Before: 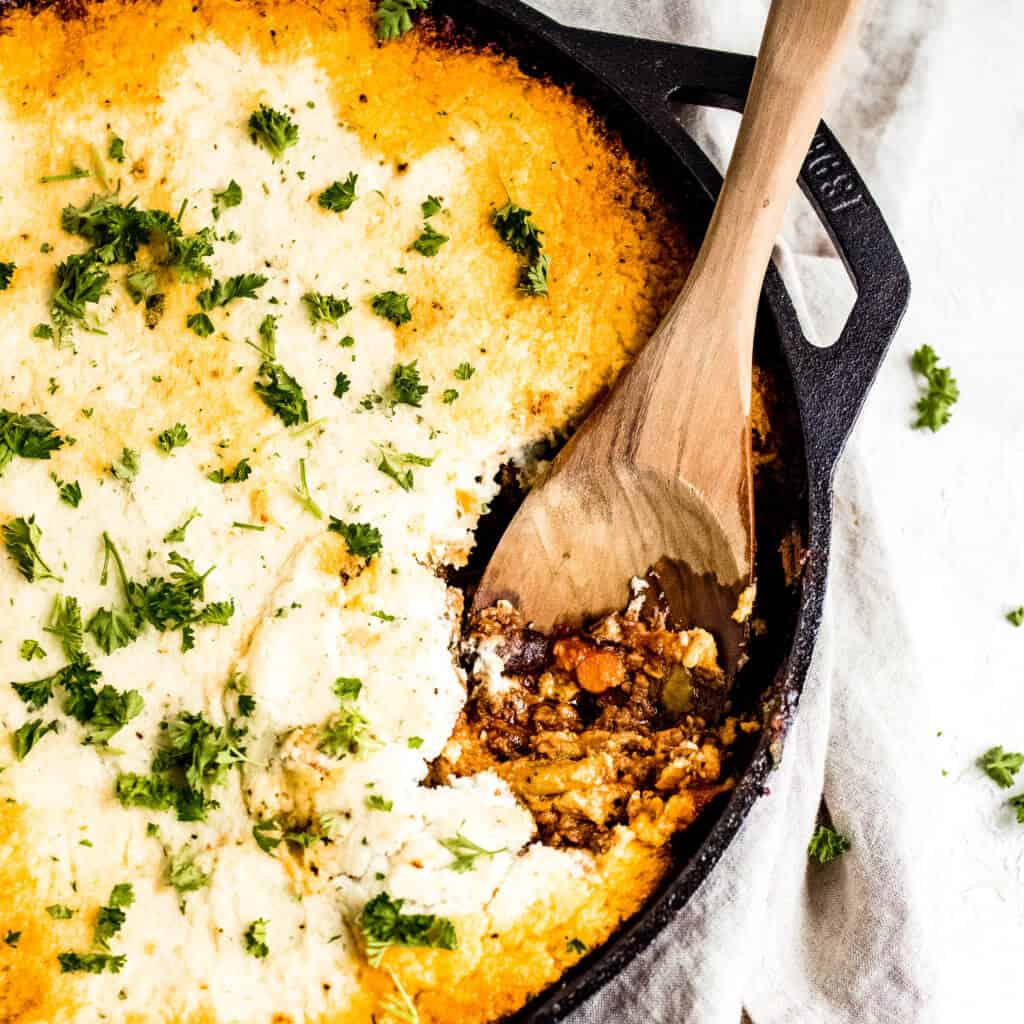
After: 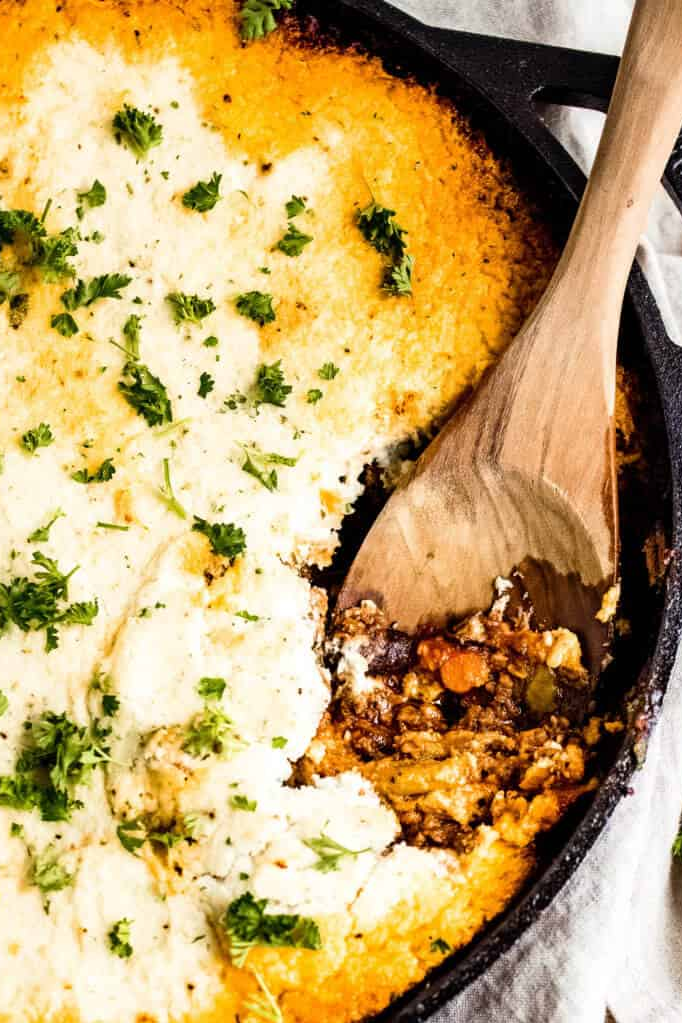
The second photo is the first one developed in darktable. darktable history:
crop and rotate: left 13.329%, right 20.053%
